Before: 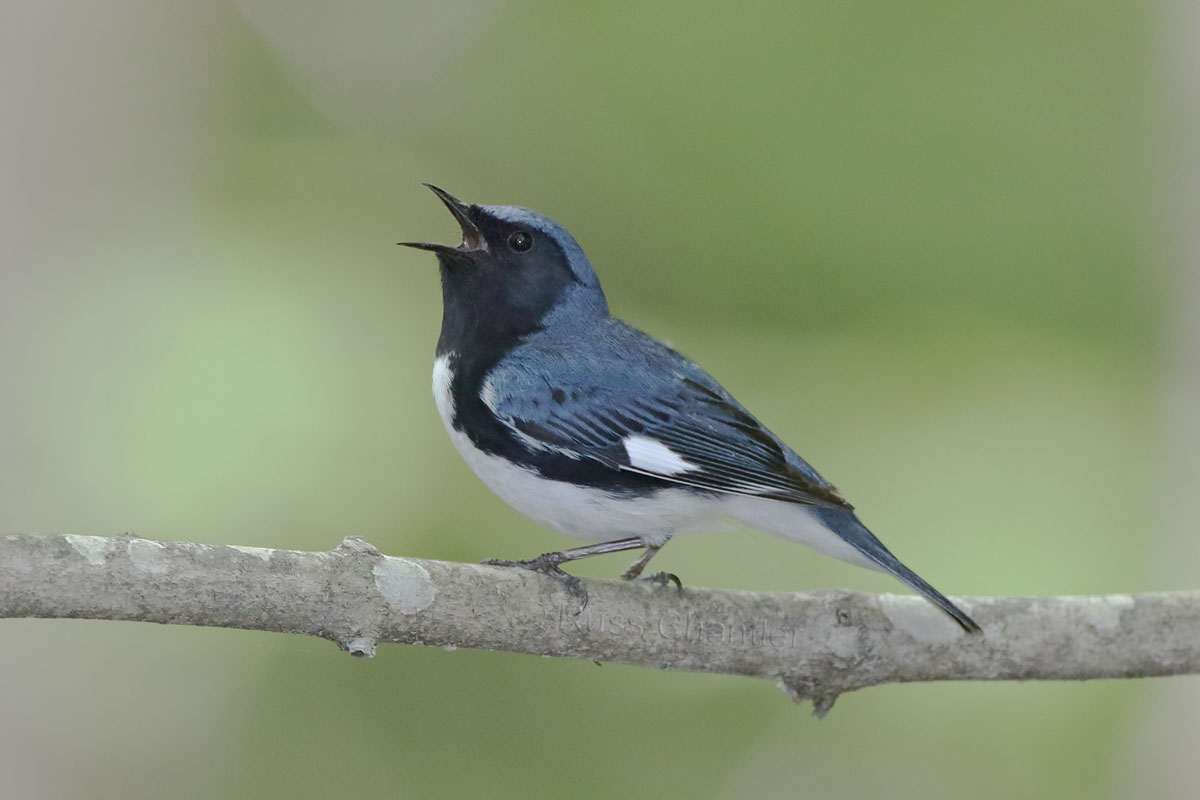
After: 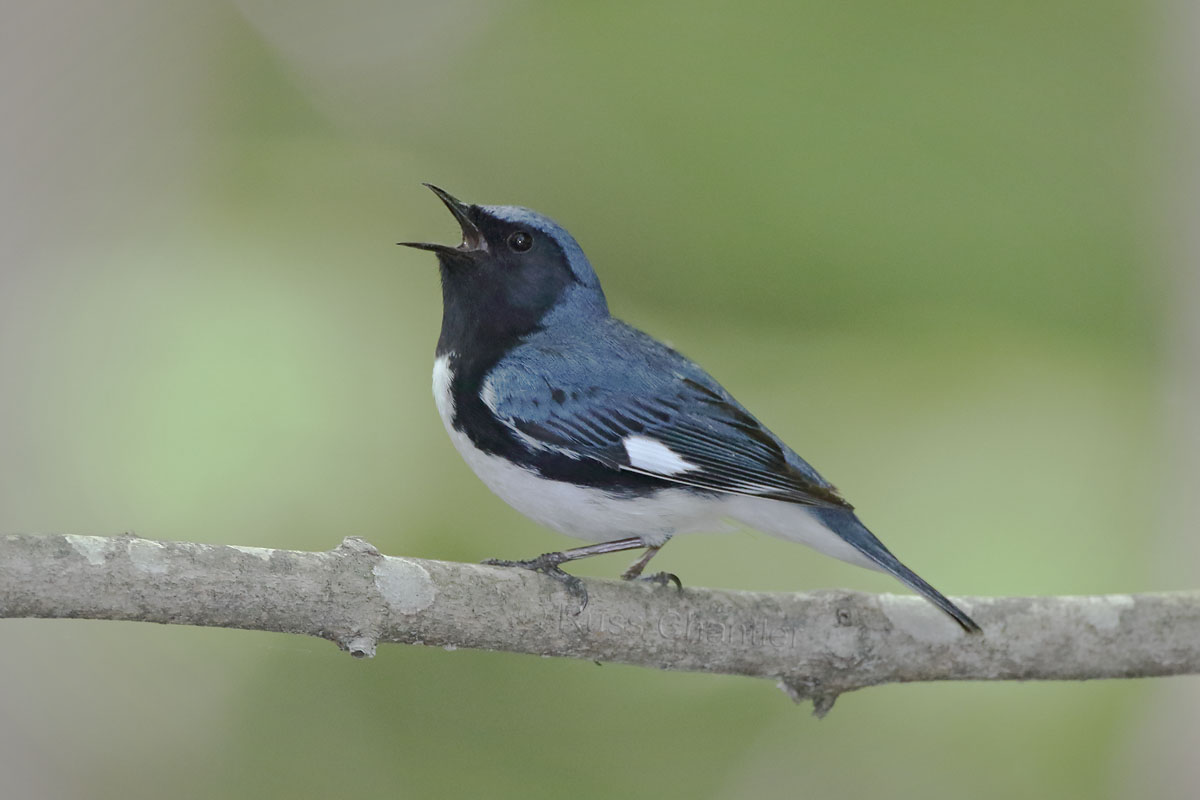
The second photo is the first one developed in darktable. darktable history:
vignetting: fall-off radius 100.3%, brightness -0.22, saturation 0.142, width/height ratio 1.344, unbound false
contrast equalizer: octaves 7, y [[0.5 ×6], [0.5 ×6], [0.975, 0.964, 0.925, 0.865, 0.793, 0.721], [0 ×6], [0 ×6]]
